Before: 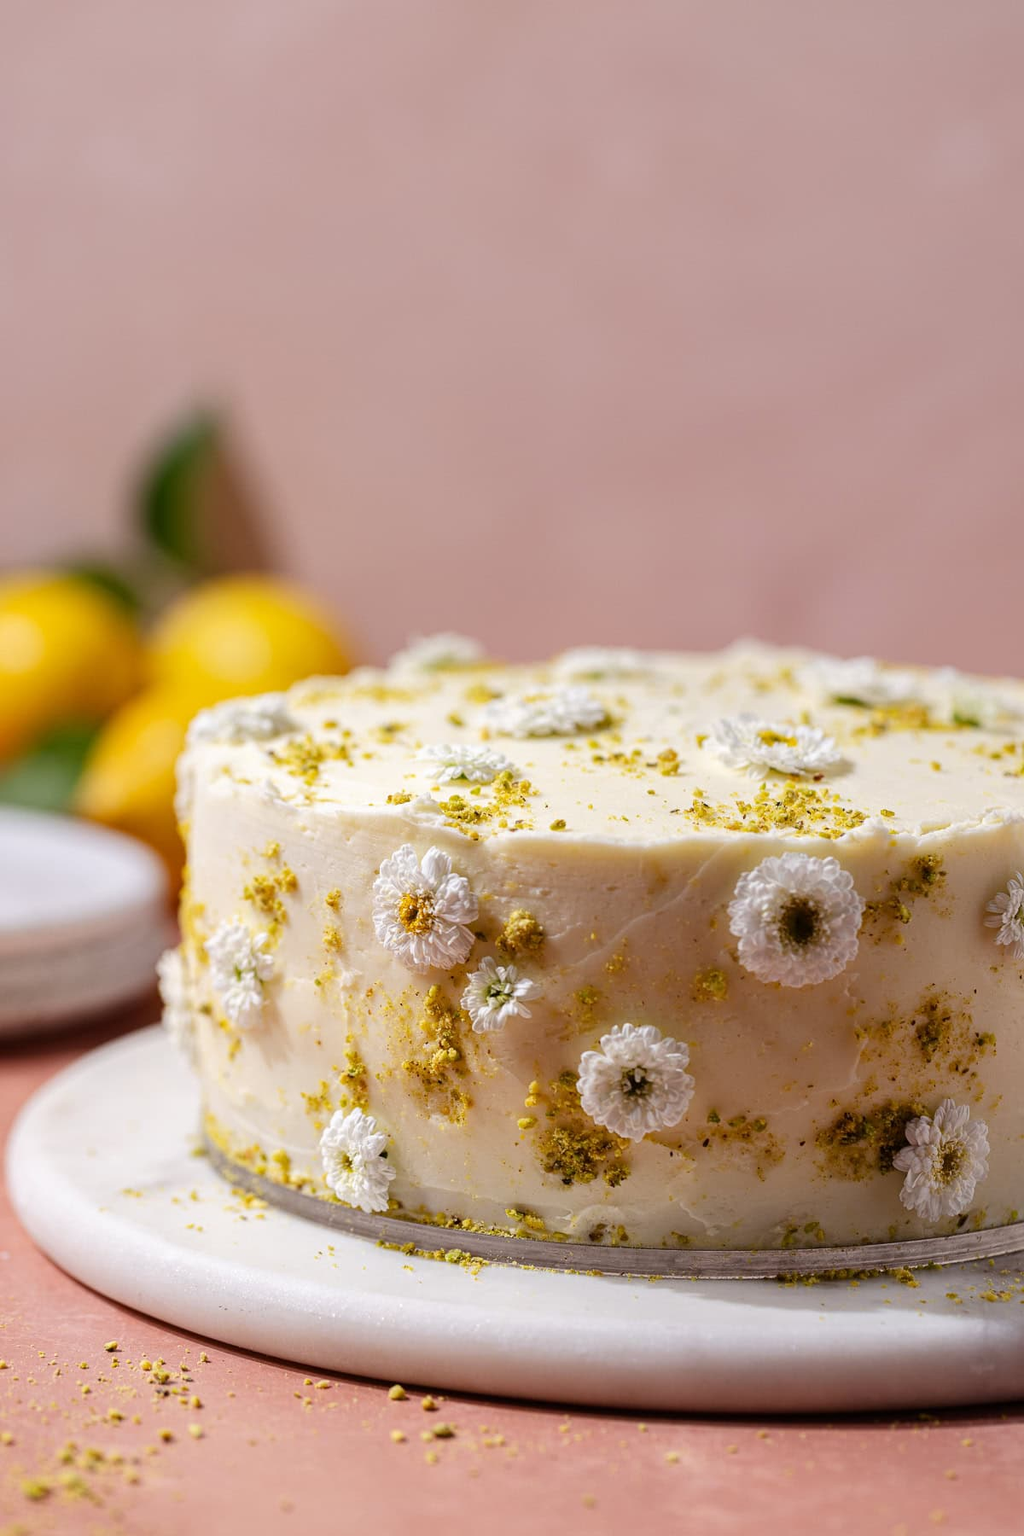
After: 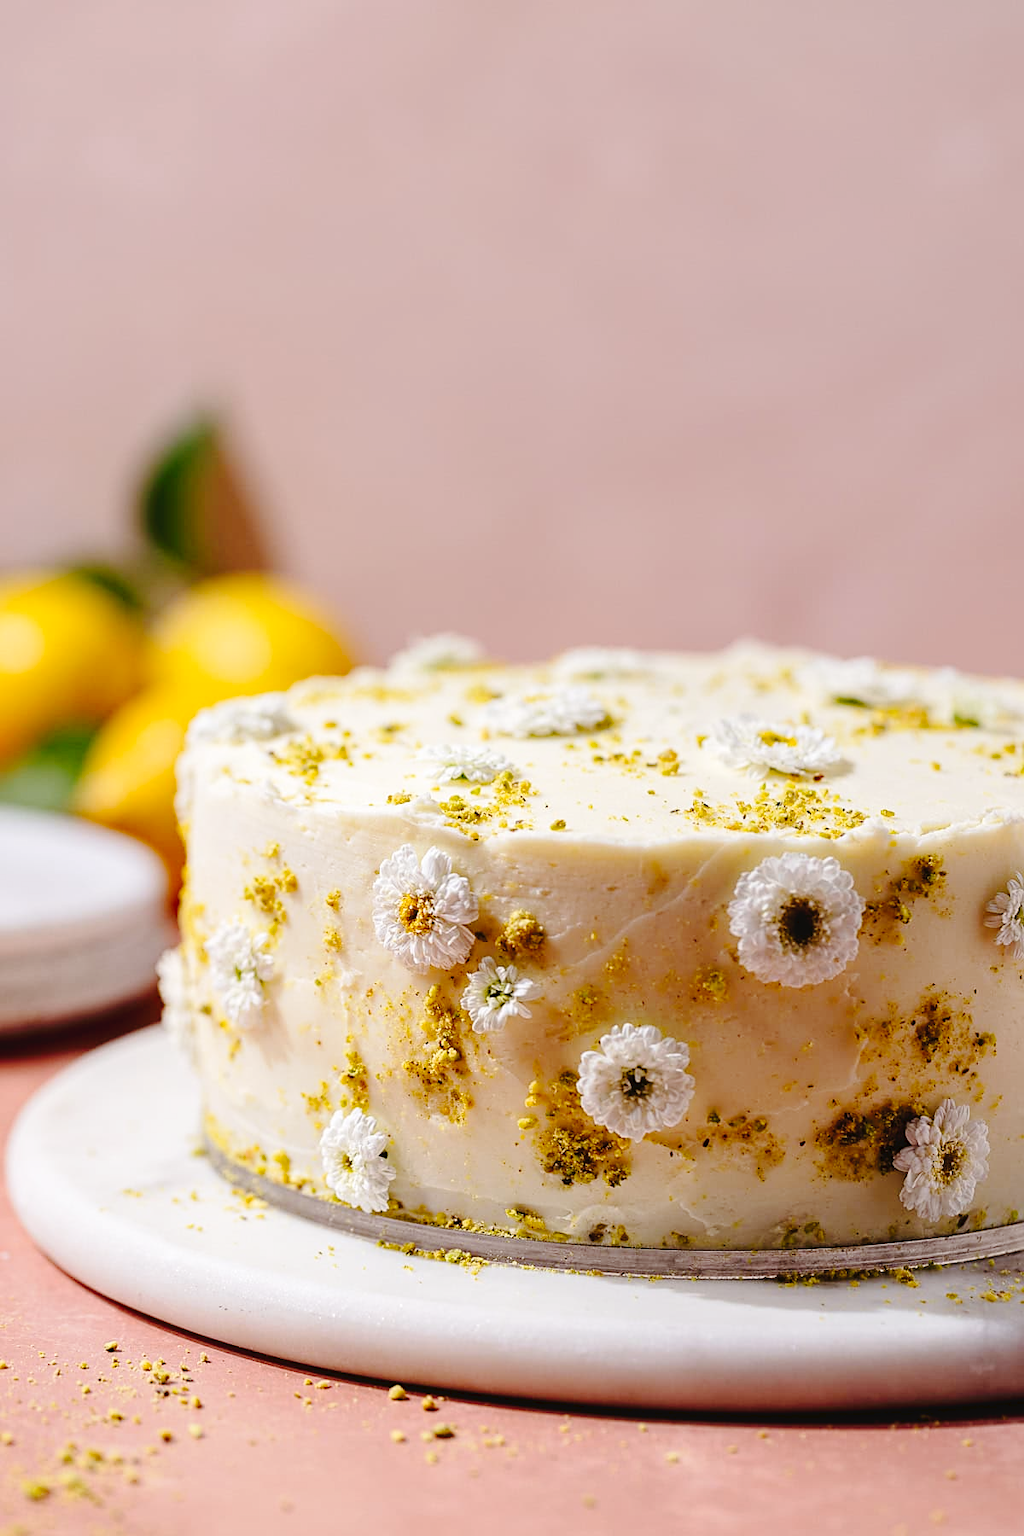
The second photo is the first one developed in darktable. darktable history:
tone curve: curves: ch0 [(0, 0) (0.003, 0.03) (0.011, 0.032) (0.025, 0.035) (0.044, 0.038) (0.069, 0.041) (0.1, 0.058) (0.136, 0.091) (0.177, 0.133) (0.224, 0.181) (0.277, 0.268) (0.335, 0.363) (0.399, 0.461) (0.468, 0.554) (0.543, 0.633) (0.623, 0.709) (0.709, 0.784) (0.801, 0.869) (0.898, 0.938) (1, 1)], preserve colors none
white balance: emerald 1
sharpen: radius 1.864, amount 0.398, threshold 1.271
